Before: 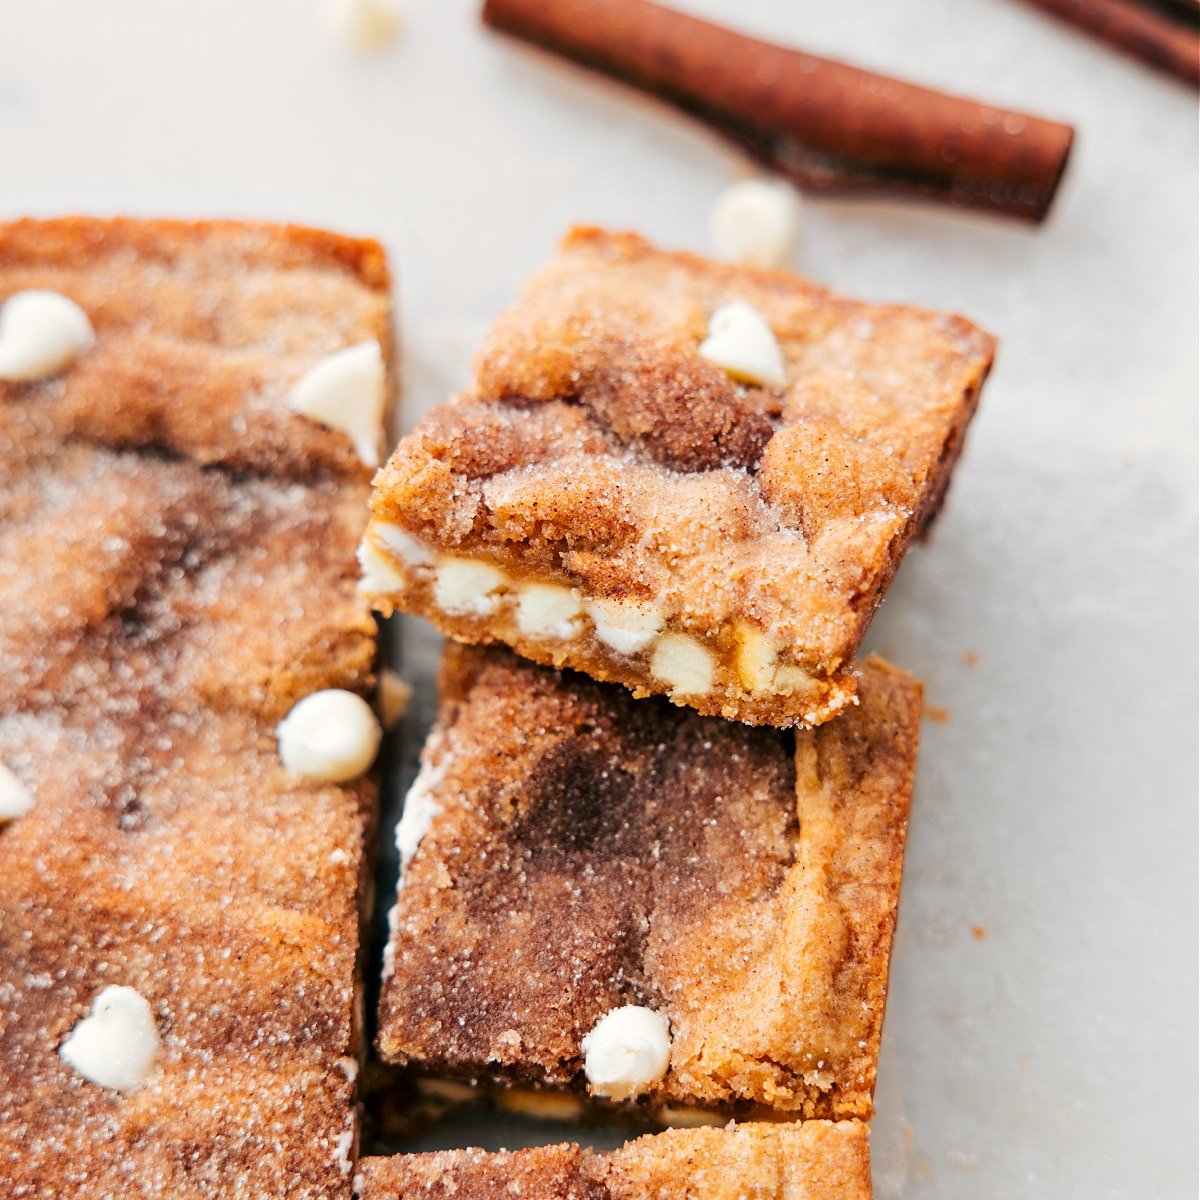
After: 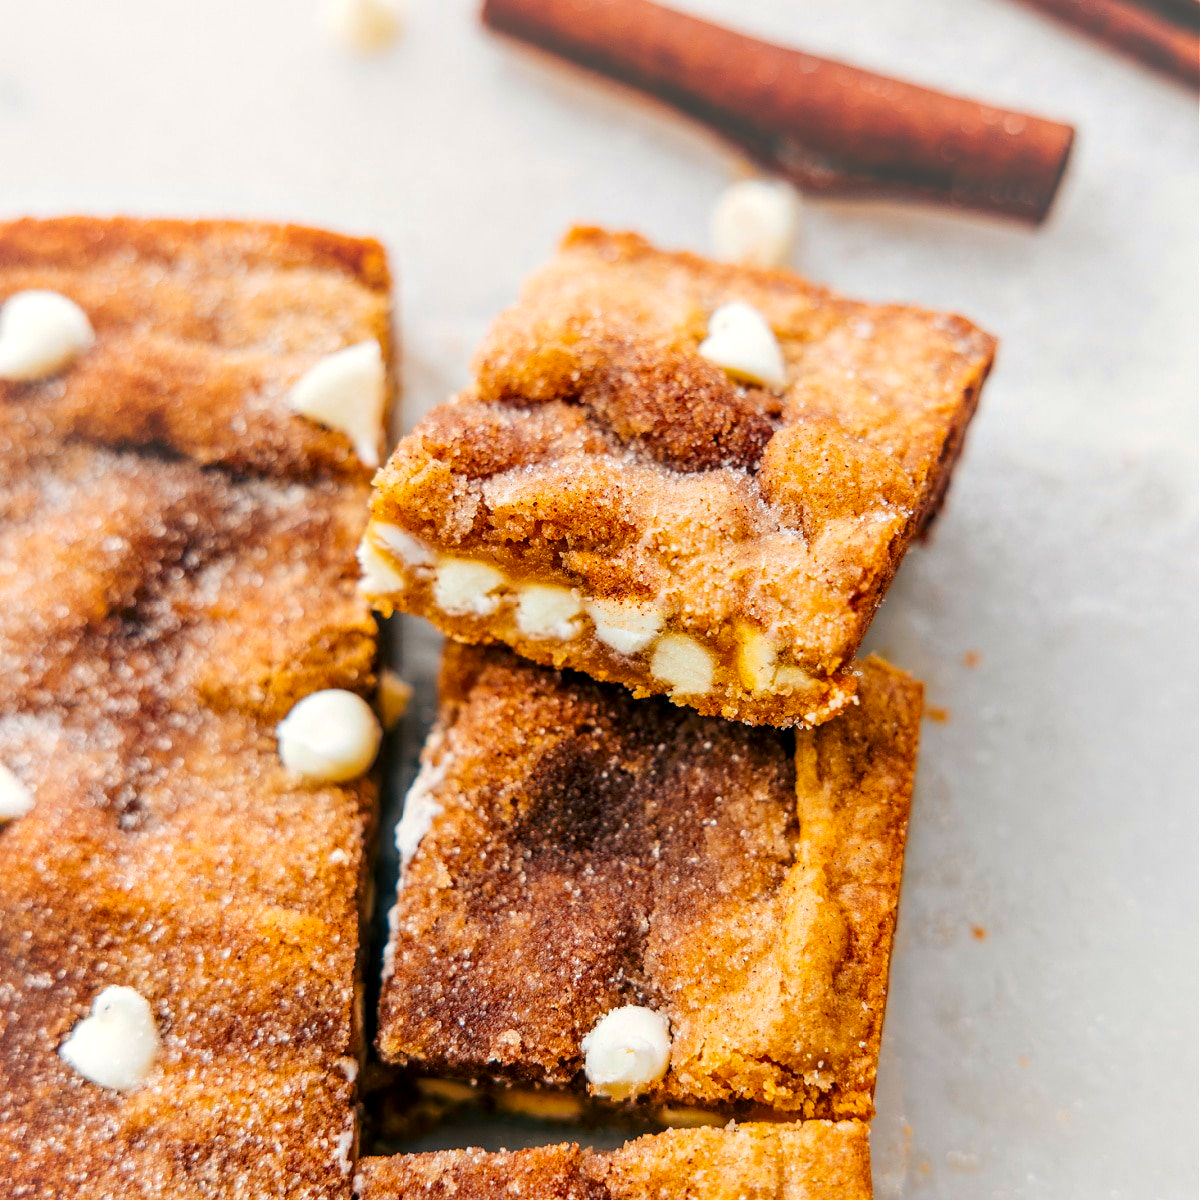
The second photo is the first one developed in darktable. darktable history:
color balance rgb: linear chroma grading › global chroma 5.884%, perceptual saturation grading › global saturation 19.681%, global vibrance 20%
vignetting: fall-off radius 61.21%, brightness 0.068, saturation -0.003, center (-0.025, 0.399)
local contrast: on, module defaults
